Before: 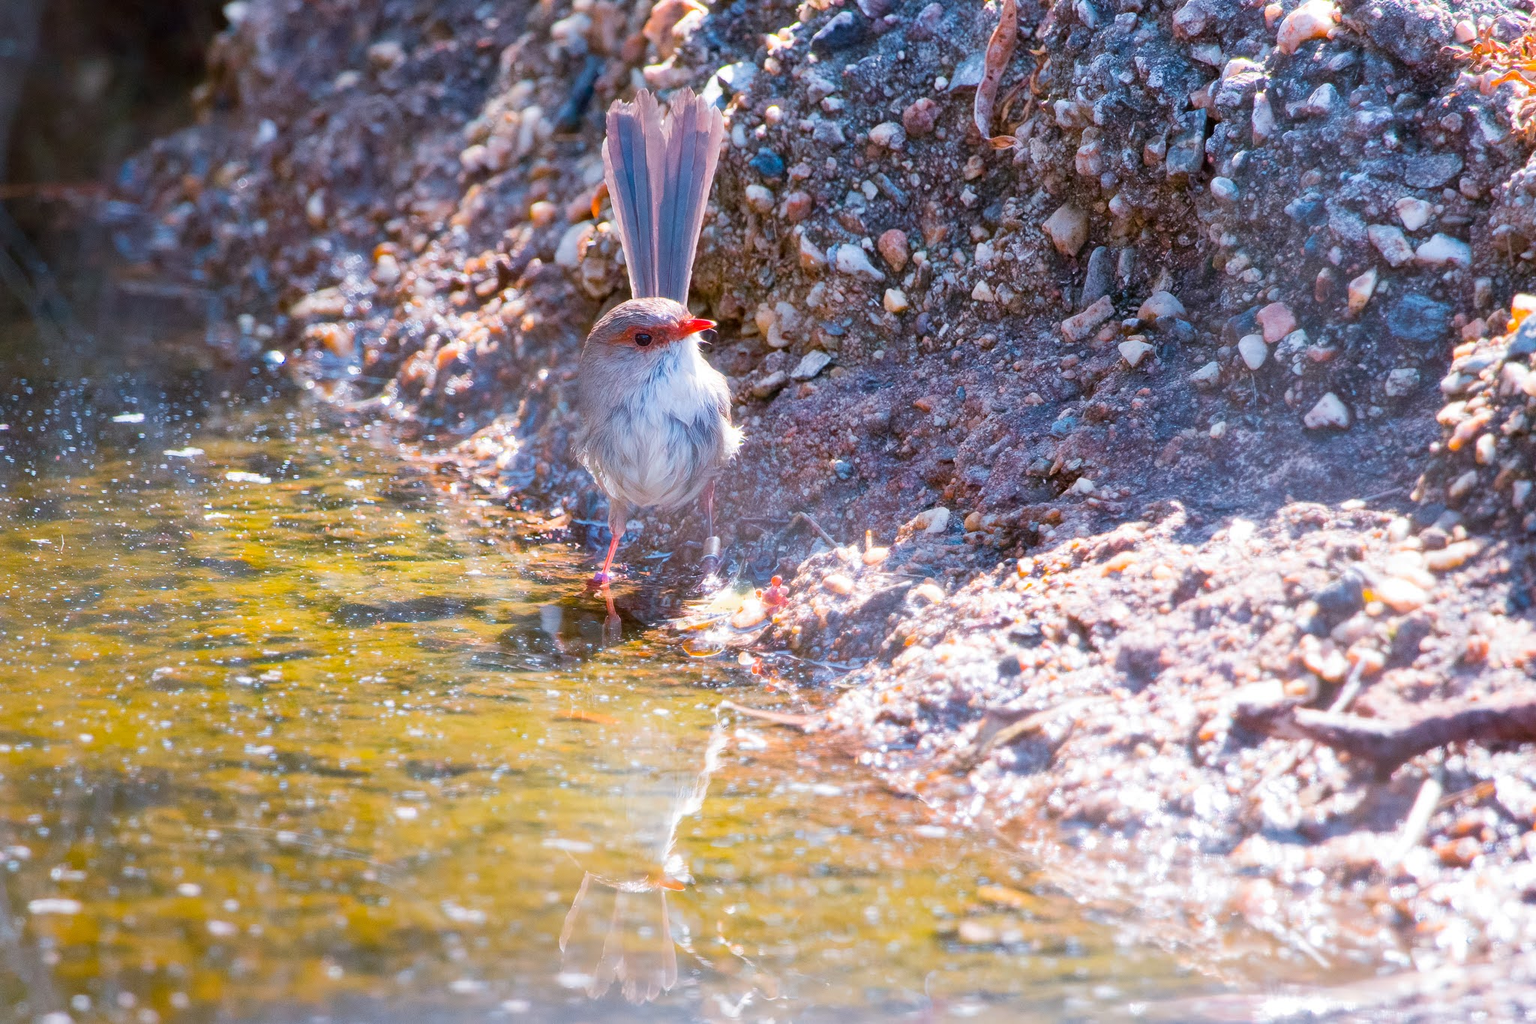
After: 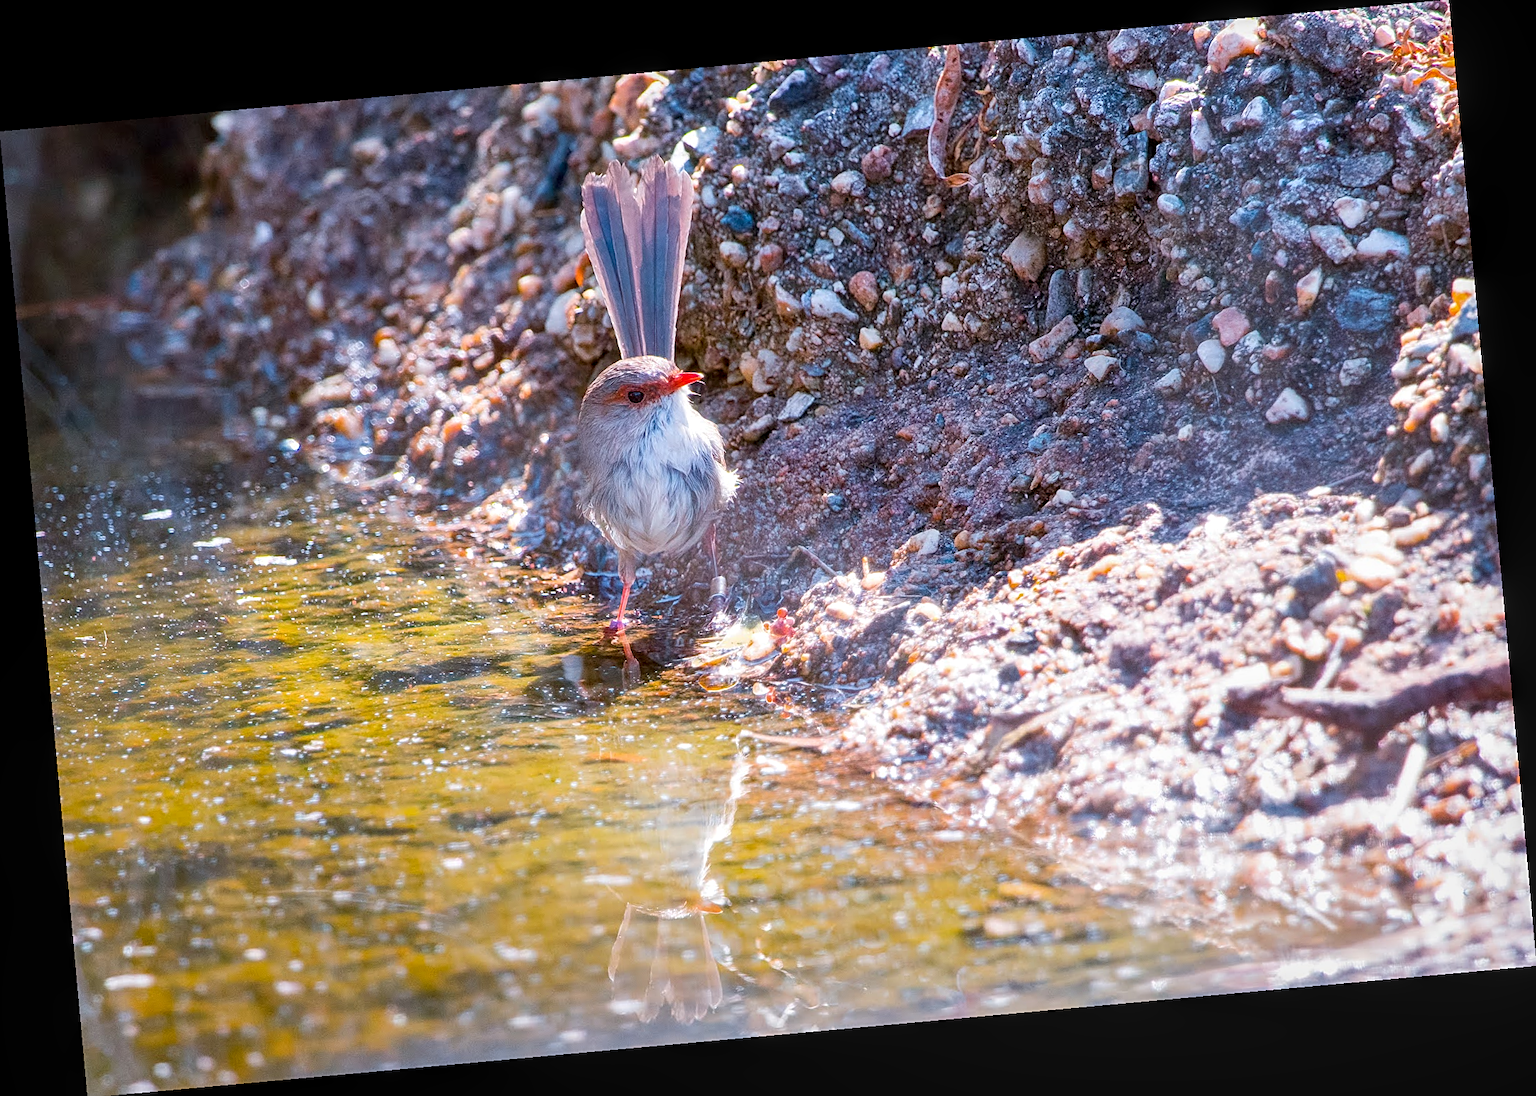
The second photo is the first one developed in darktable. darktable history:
local contrast: on, module defaults
rotate and perspective: rotation -5.2°, automatic cropping off
sharpen: on, module defaults
